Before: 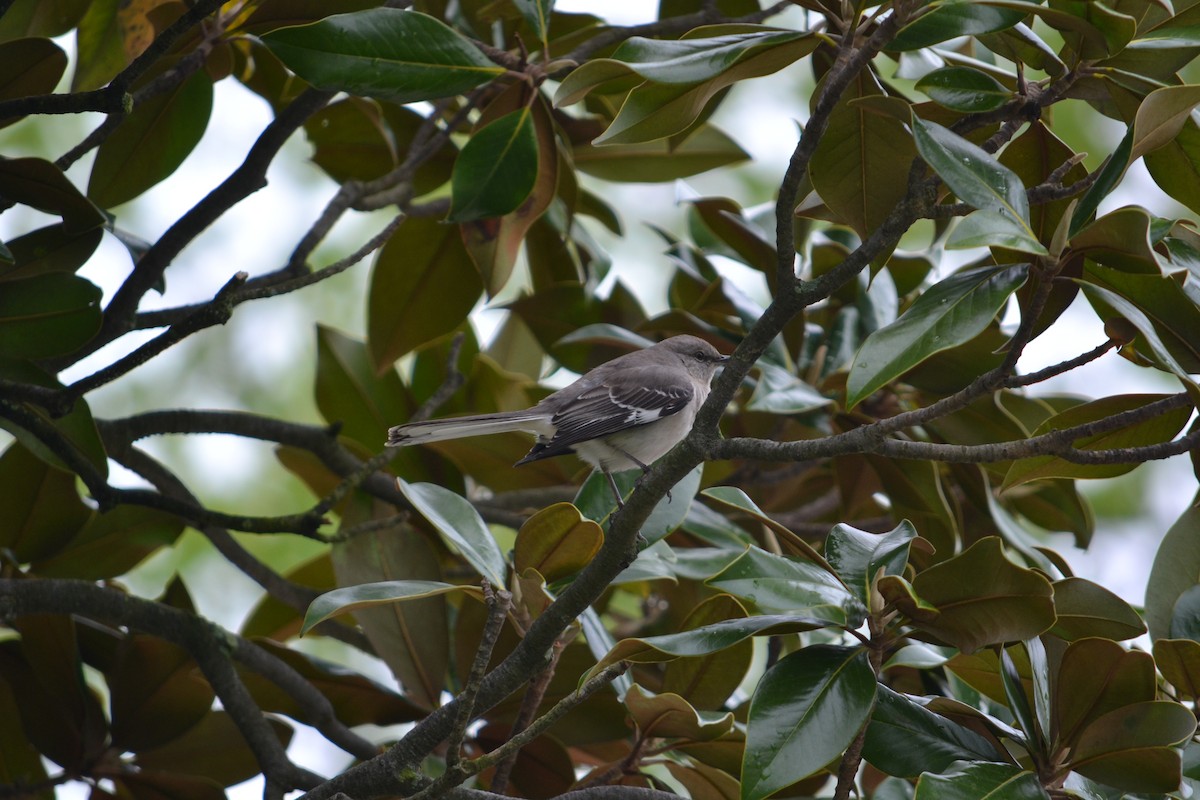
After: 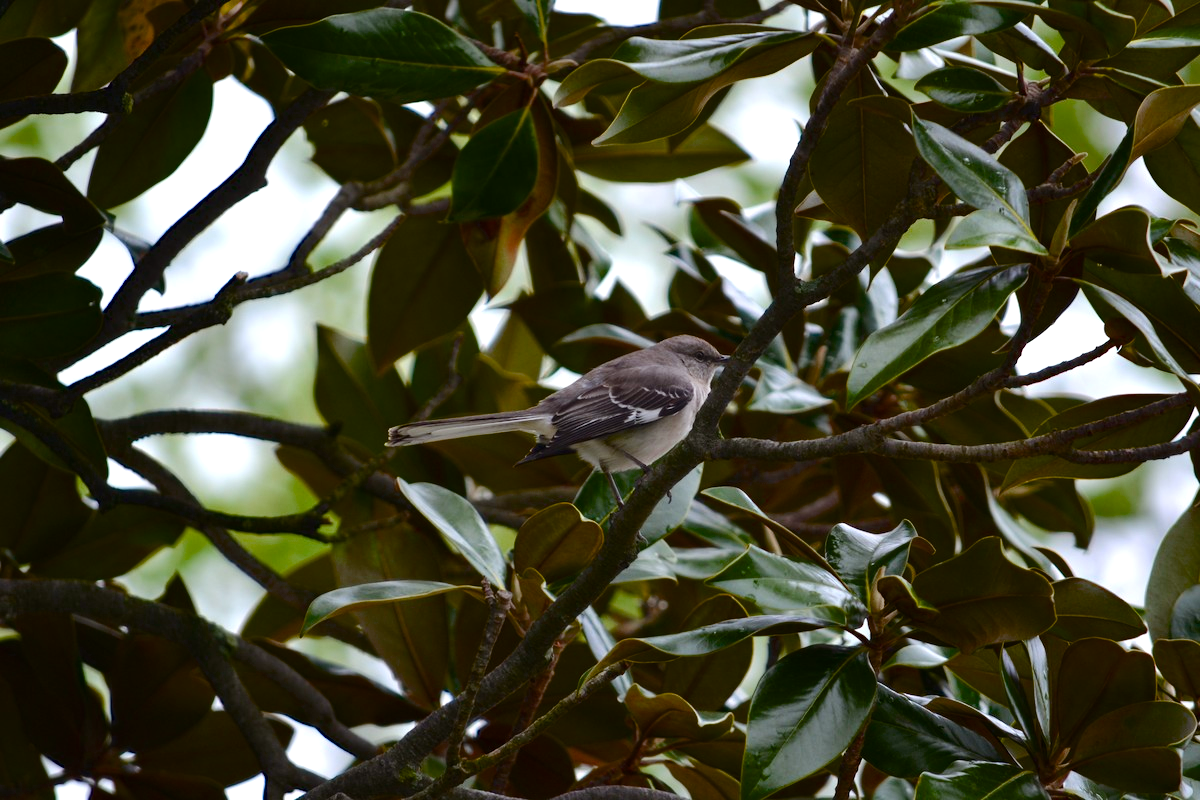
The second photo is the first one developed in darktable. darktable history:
color balance rgb: shadows lift › chroma 2.057%, shadows lift › hue 48.66°, white fulcrum 0.088 EV, perceptual saturation grading › global saturation 20%, perceptual saturation grading › highlights -25.4%, perceptual saturation grading › shadows 50.165%, perceptual brilliance grading › highlights 17.281%, perceptual brilliance grading › mid-tones 32.138%, perceptual brilliance grading › shadows -30.968%, saturation formula JzAzBz (2021)
